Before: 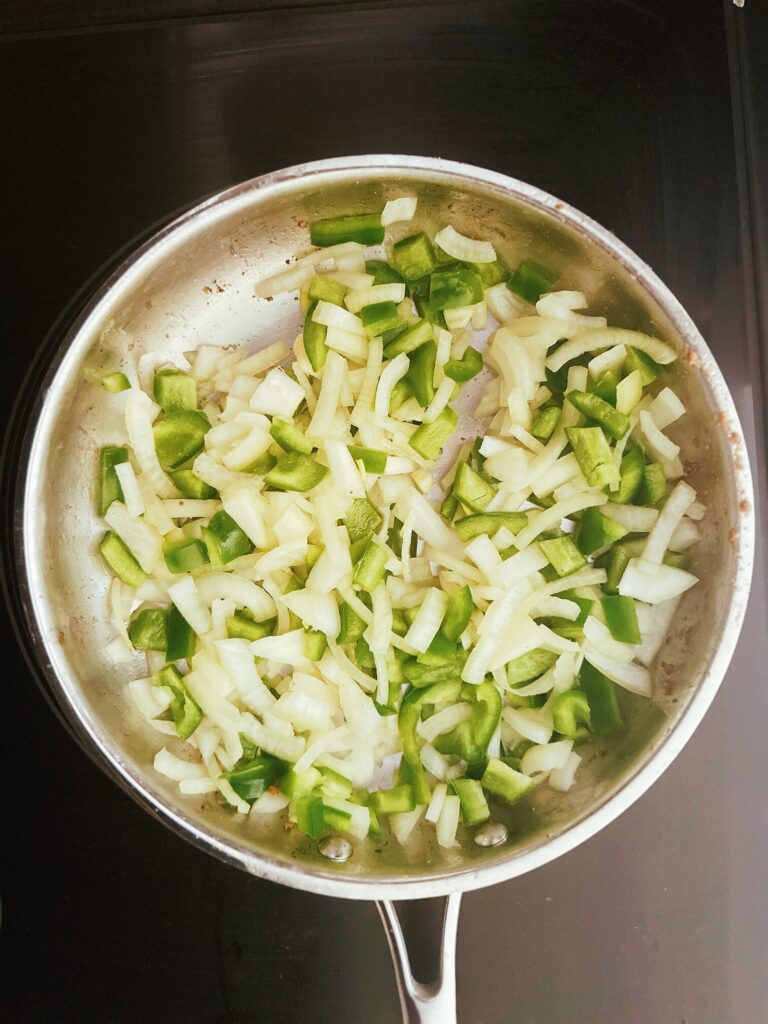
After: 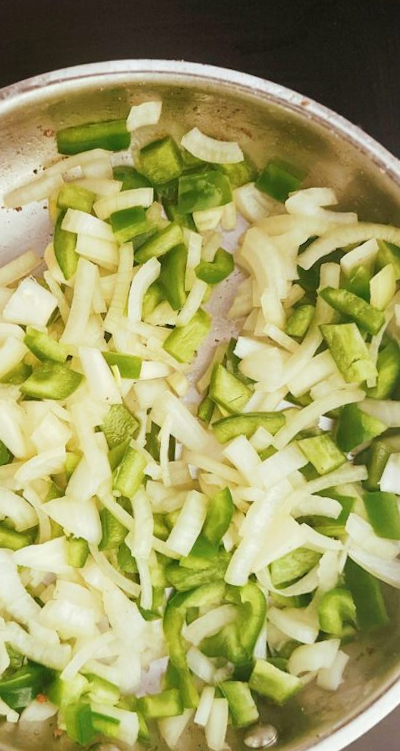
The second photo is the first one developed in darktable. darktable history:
rotate and perspective: rotation -2.22°, lens shift (horizontal) -0.022, automatic cropping off
crop: left 32.075%, top 10.976%, right 18.355%, bottom 17.596%
